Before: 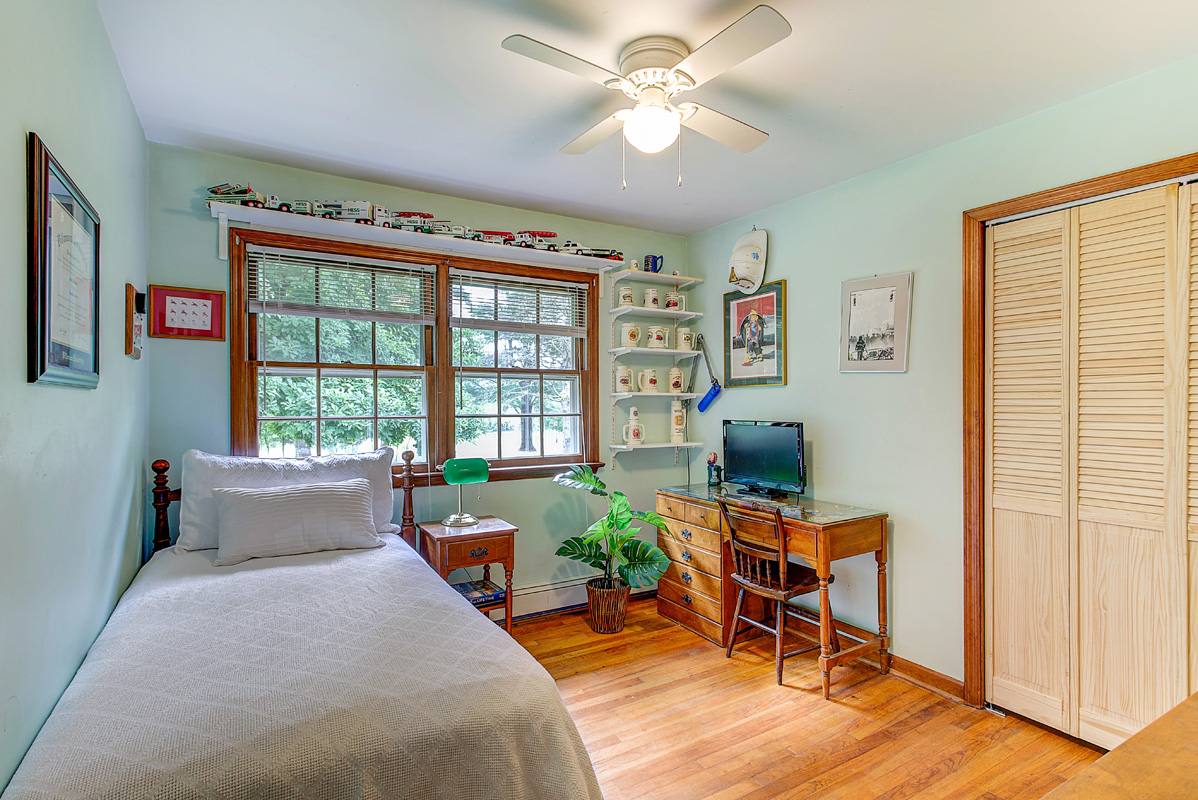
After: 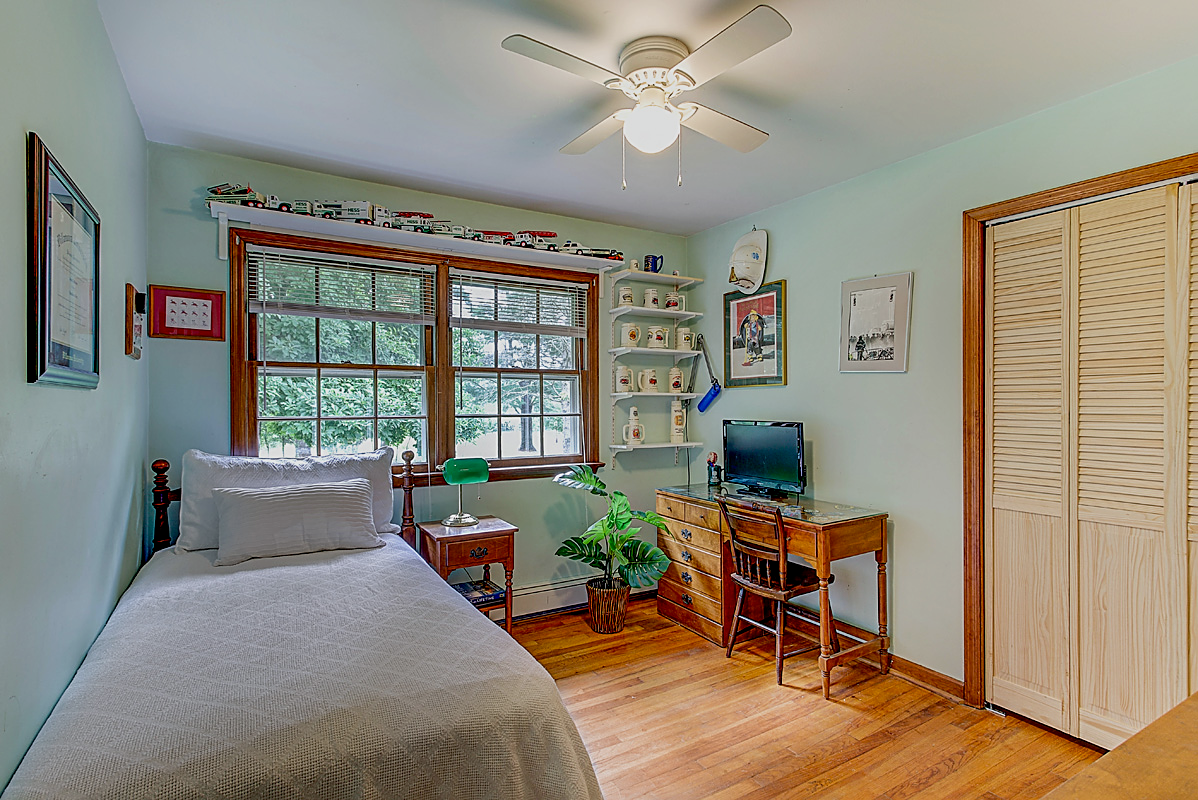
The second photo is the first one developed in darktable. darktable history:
color correction: highlights a* -0.225, highlights b* -0.072
sharpen: on, module defaults
exposure: black level correction 0.011, exposure -0.473 EV, compensate exposure bias true, compensate highlight preservation false
